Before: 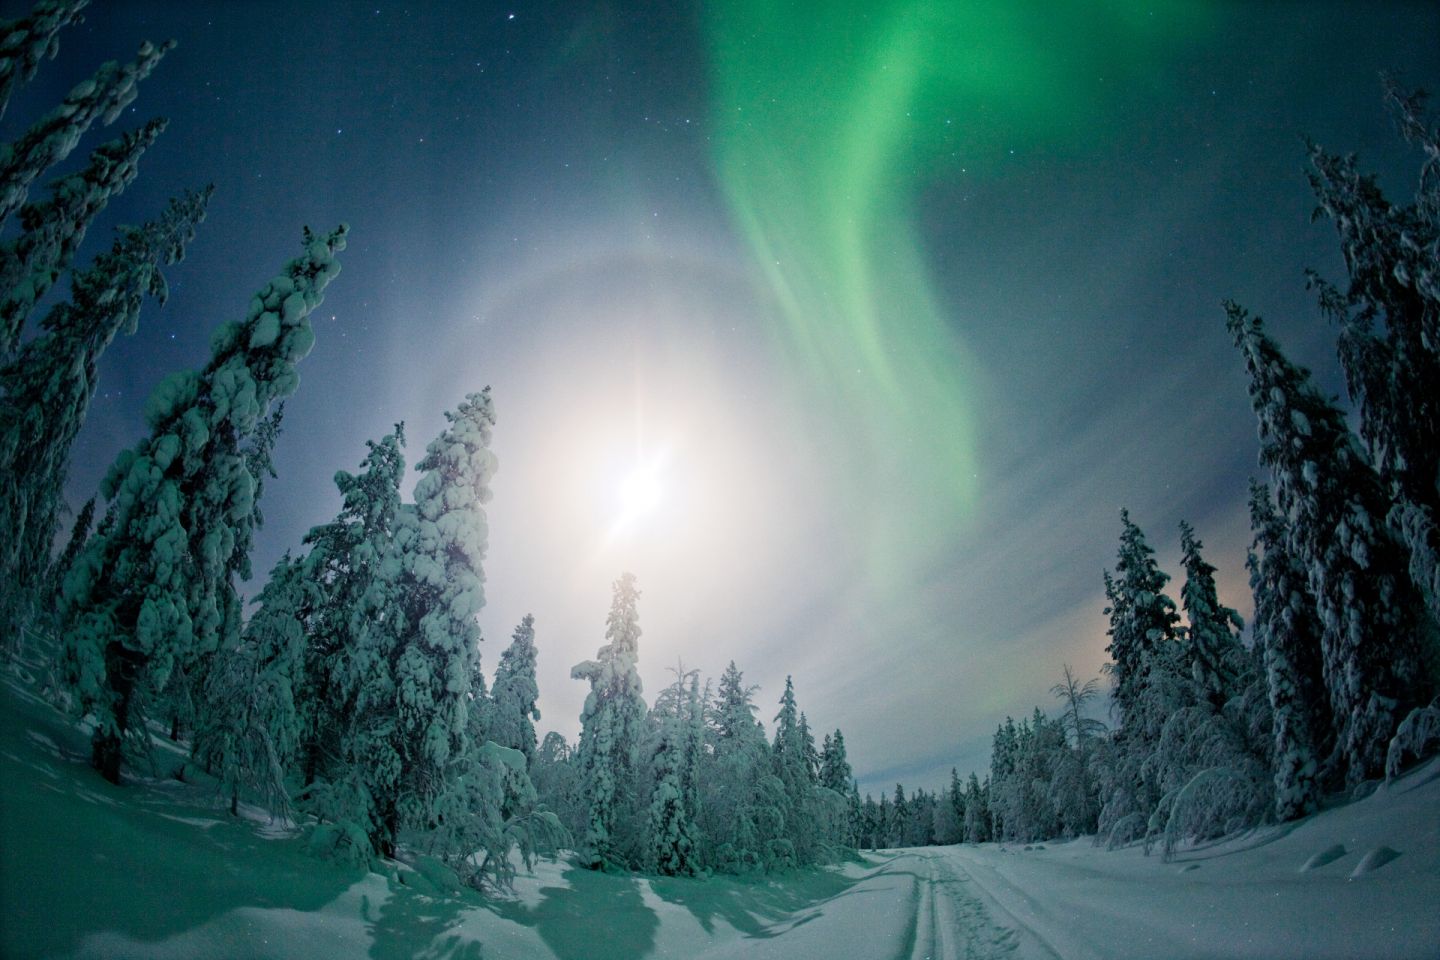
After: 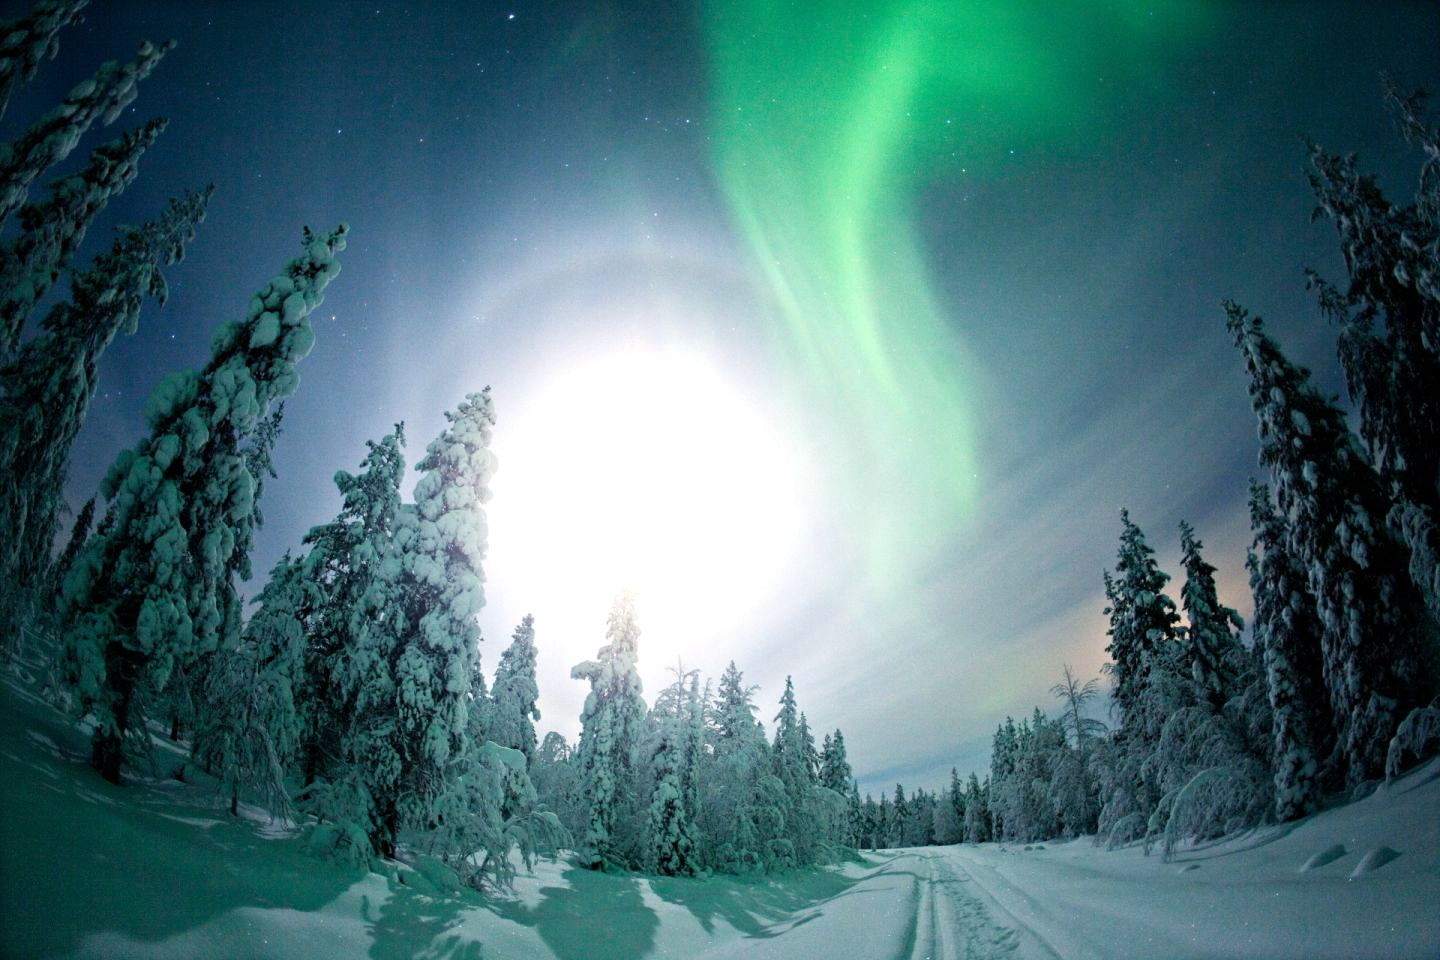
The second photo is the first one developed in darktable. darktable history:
tone equalizer: -8 EV -0.74 EV, -7 EV -0.687 EV, -6 EV -0.561 EV, -5 EV -0.413 EV, -3 EV 0.401 EV, -2 EV 0.6 EV, -1 EV 0.677 EV, +0 EV 0.751 EV
